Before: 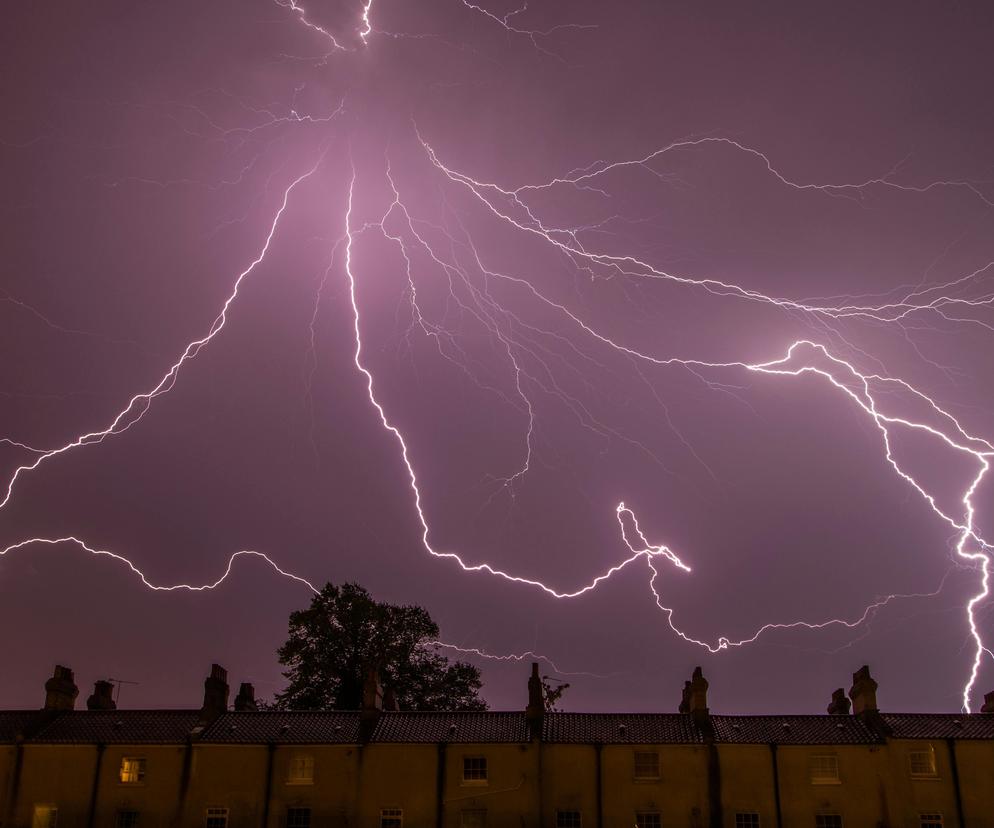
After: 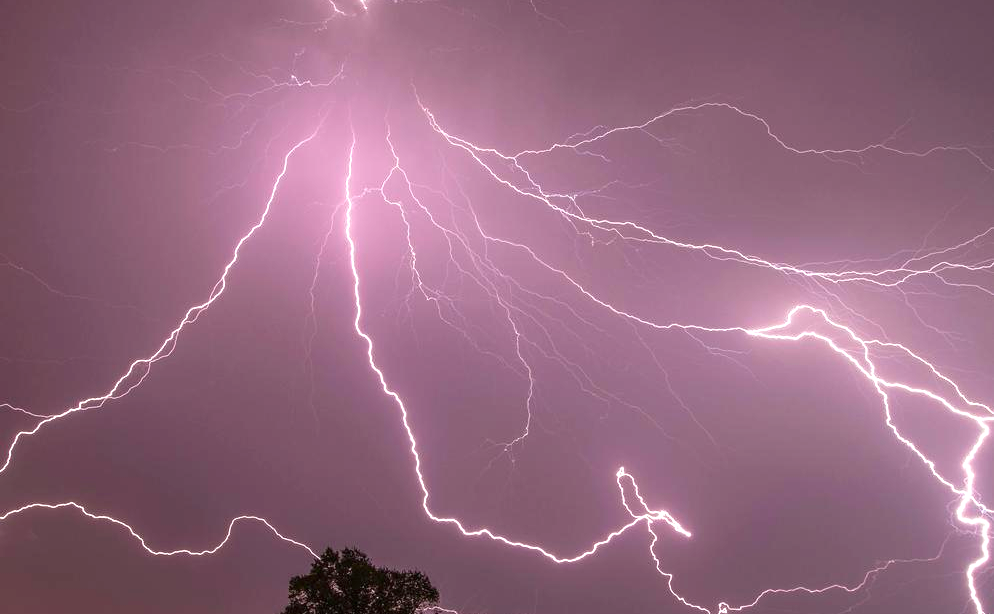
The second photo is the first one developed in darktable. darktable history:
exposure: black level correction 0, exposure 0.893 EV, compensate exposure bias true, compensate highlight preservation false
shadows and highlights: shadows 0.387, highlights 40.57
crop: top 4.346%, bottom 21.489%
